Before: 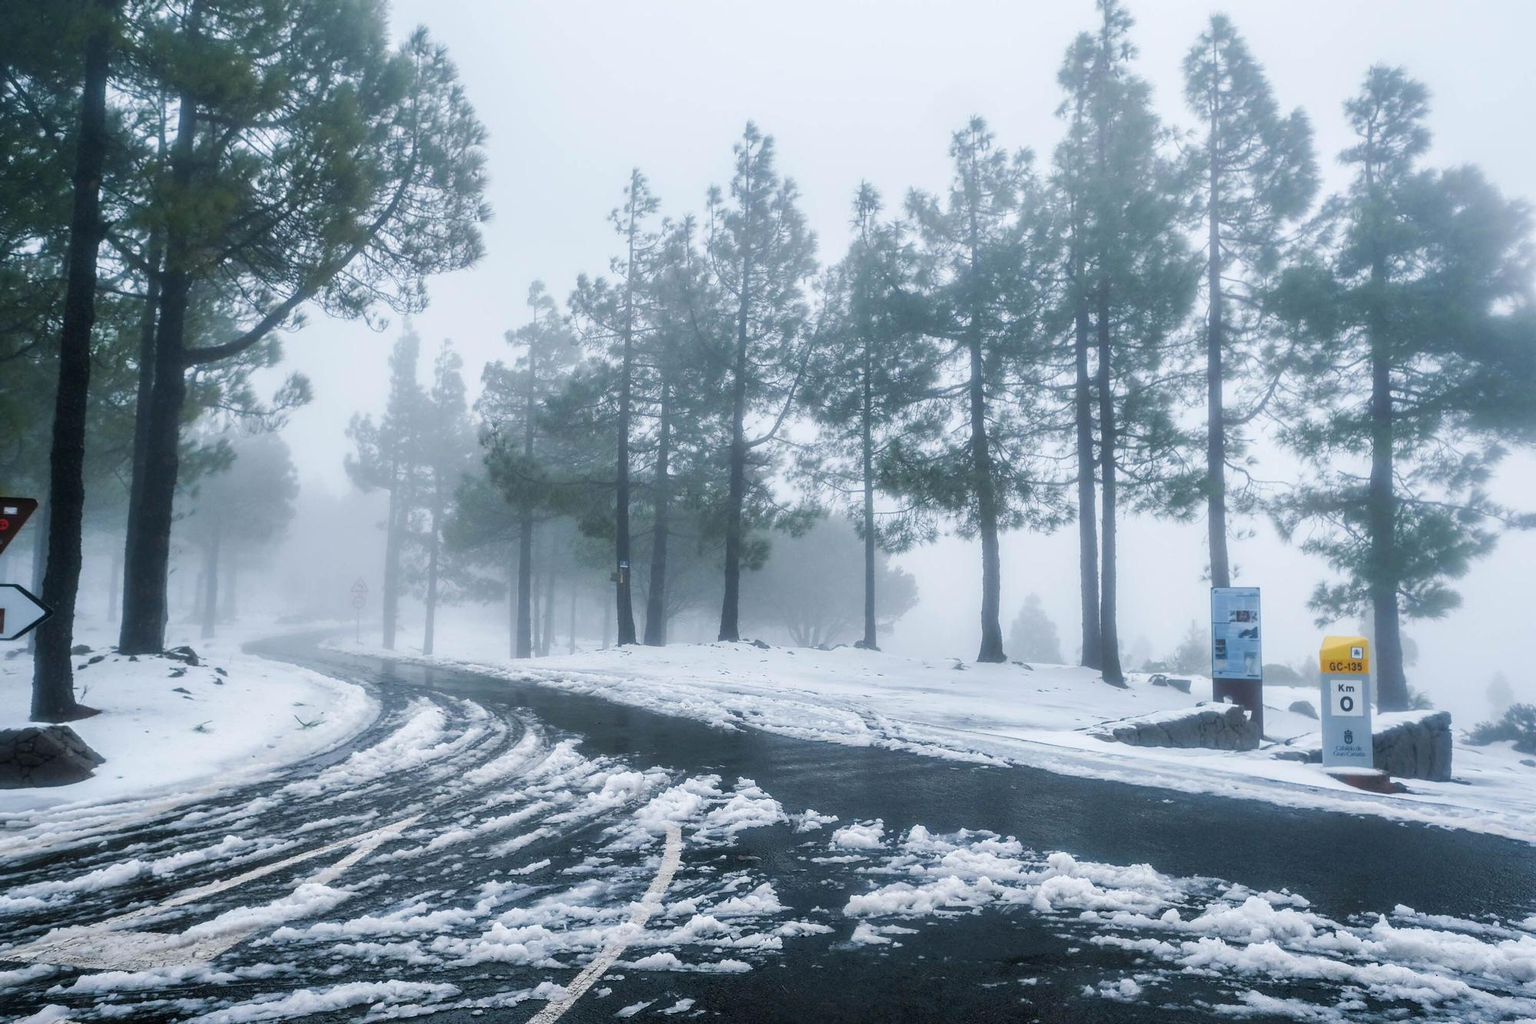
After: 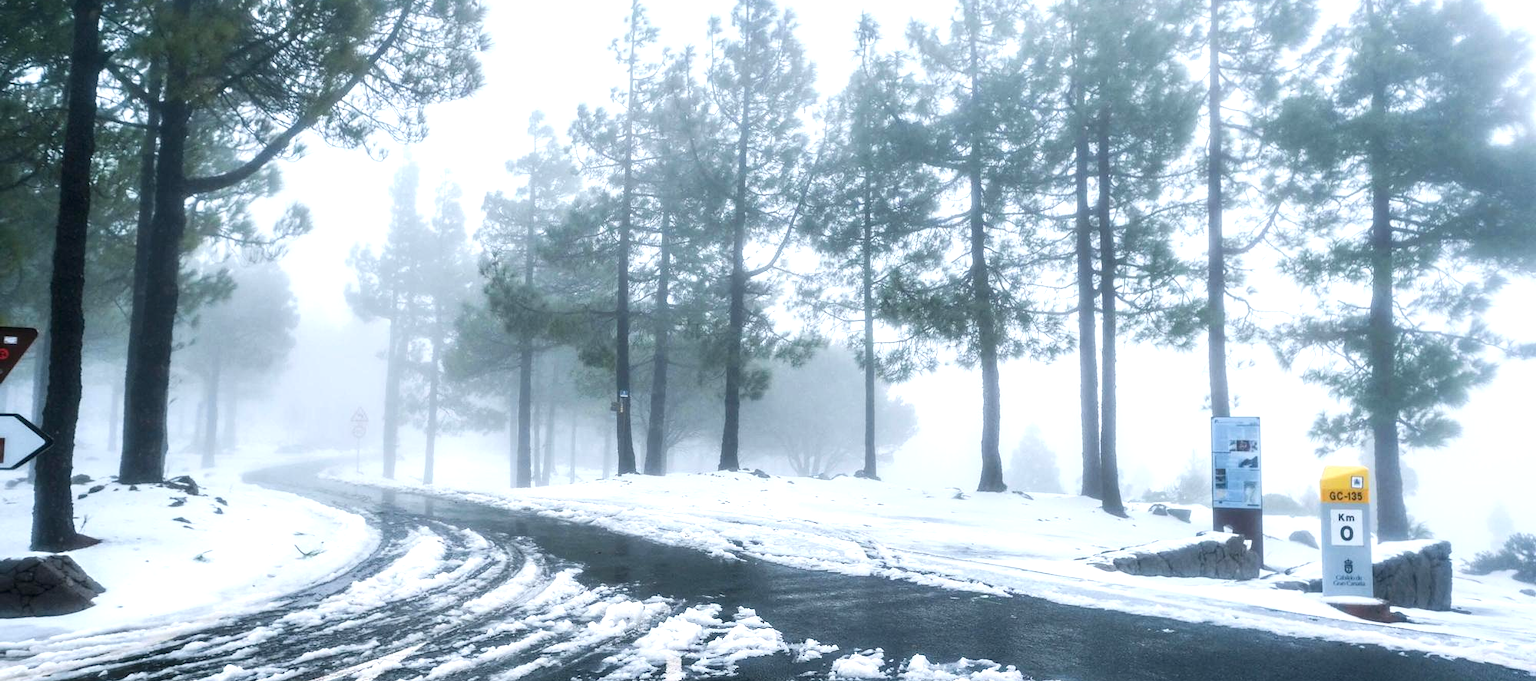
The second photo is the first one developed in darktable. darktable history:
exposure: exposure 0.6 EV, compensate highlight preservation false
contrast brightness saturation: contrast 0.14
local contrast: highlights 100%, shadows 100%, detail 120%, midtone range 0.2
crop: top 16.727%, bottom 16.727%
